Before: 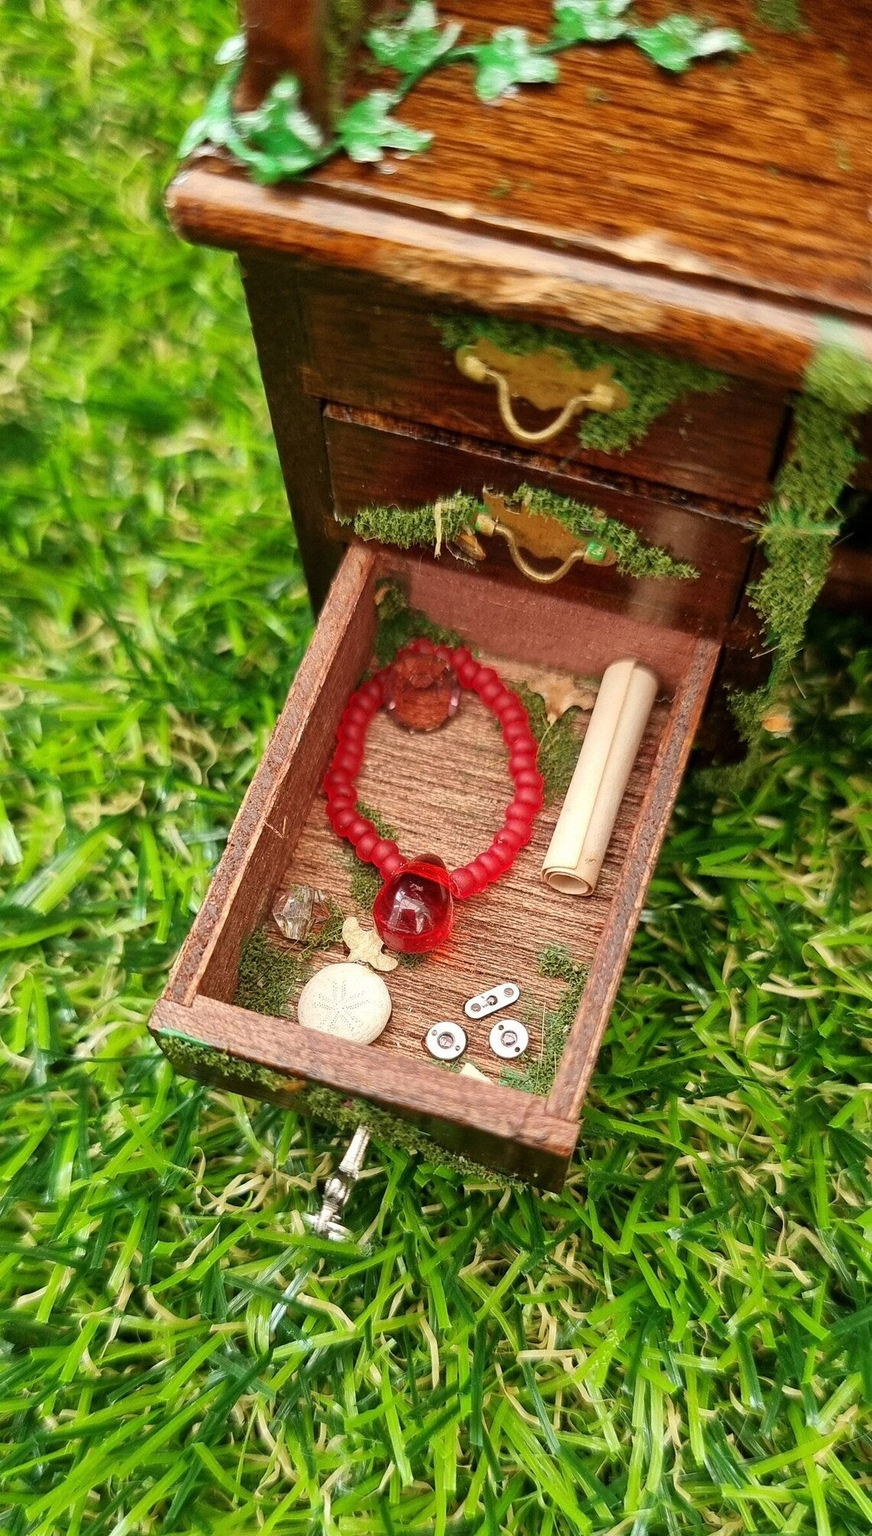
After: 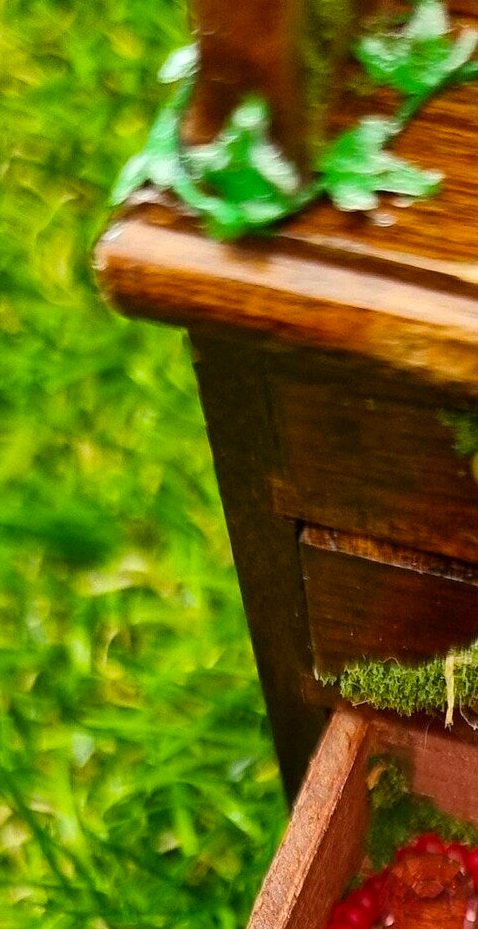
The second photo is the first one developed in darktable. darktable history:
color balance rgb: perceptual saturation grading › global saturation 30%, global vibrance 10%
crop and rotate: left 10.817%, top 0.062%, right 47.194%, bottom 53.626%
